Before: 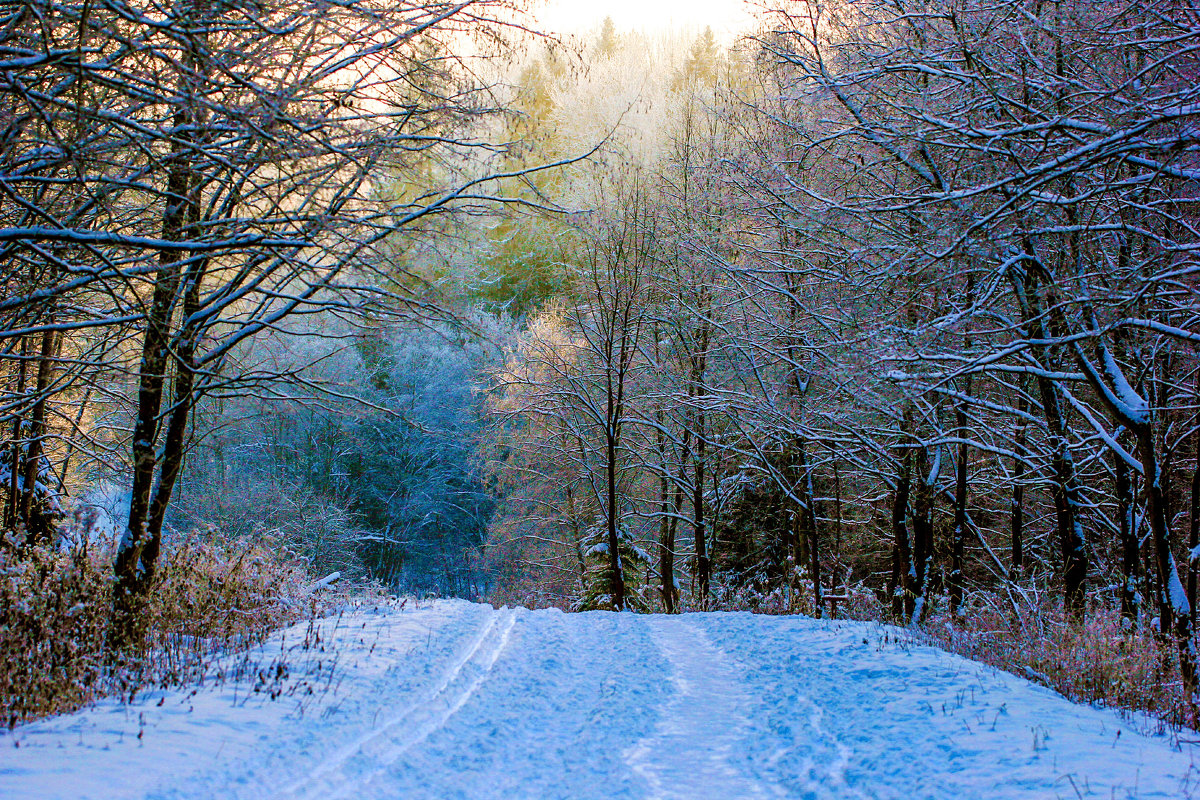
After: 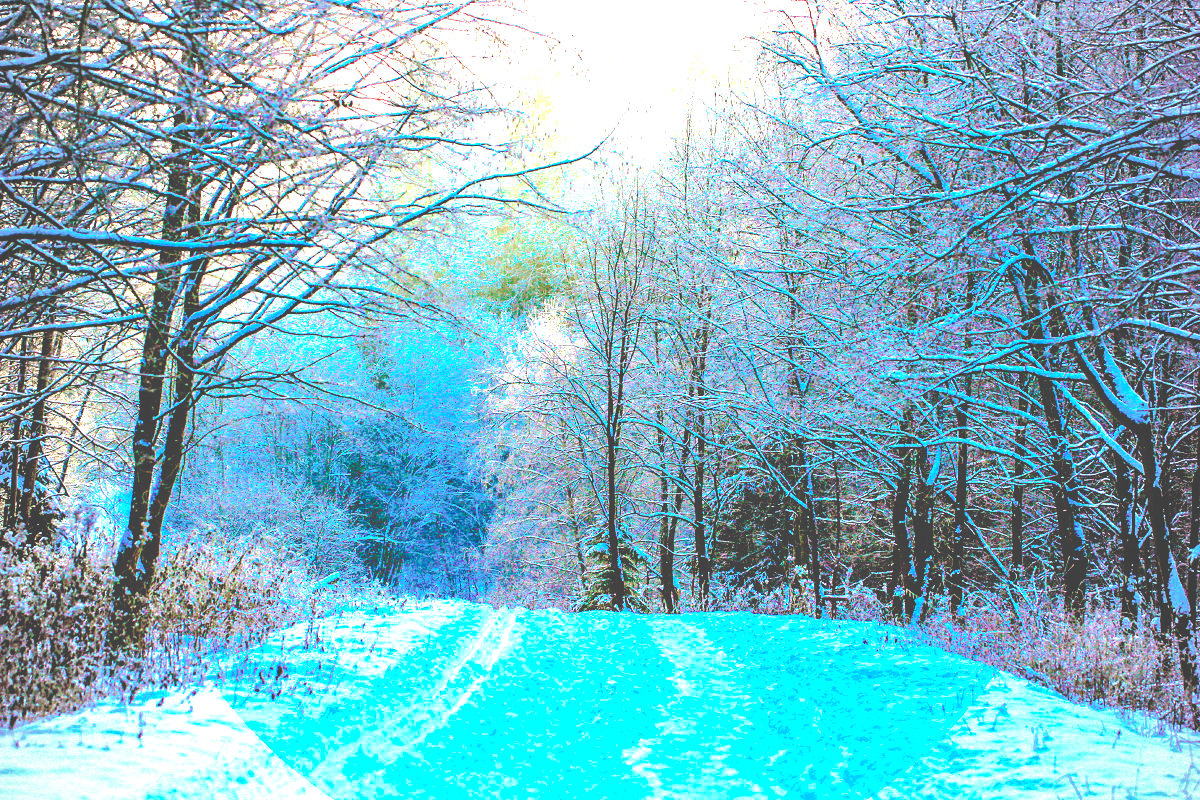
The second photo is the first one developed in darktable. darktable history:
exposure: black level correction 0, exposure 1.677 EV, compensate highlight preservation false
tone curve: curves: ch0 [(0, 0) (0.003, 0.272) (0.011, 0.275) (0.025, 0.275) (0.044, 0.278) (0.069, 0.282) (0.1, 0.284) (0.136, 0.287) (0.177, 0.294) (0.224, 0.314) (0.277, 0.347) (0.335, 0.403) (0.399, 0.473) (0.468, 0.552) (0.543, 0.622) (0.623, 0.69) (0.709, 0.756) (0.801, 0.818) (0.898, 0.865) (1, 1)], preserve colors none
color calibration: illuminant custom, x 0.388, y 0.387, temperature 3817.44 K, saturation algorithm version 1 (2020)
vignetting: fall-off radius 46%, brightness -0.219, unbound false
